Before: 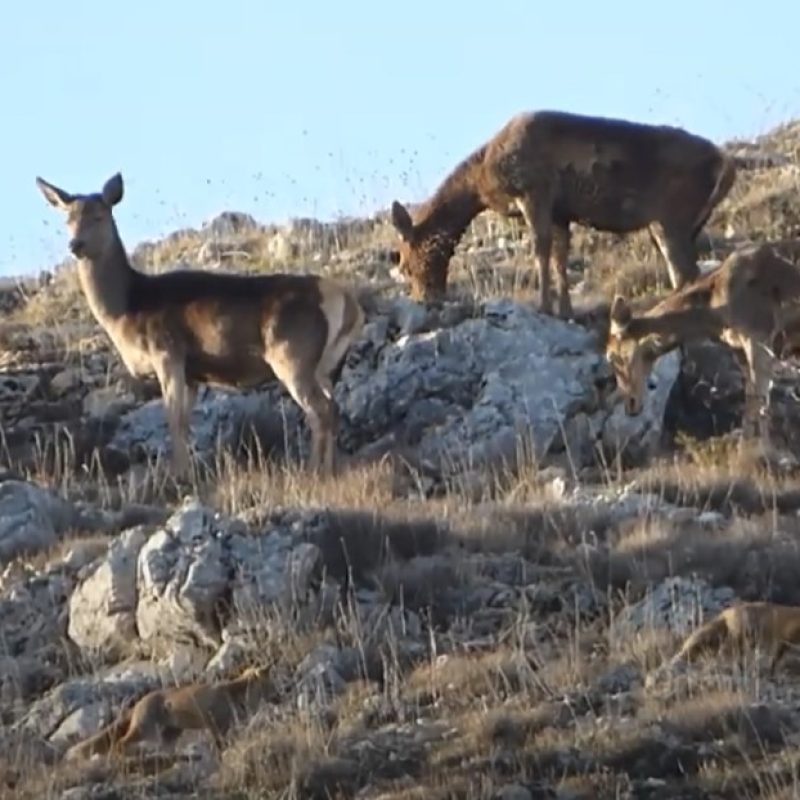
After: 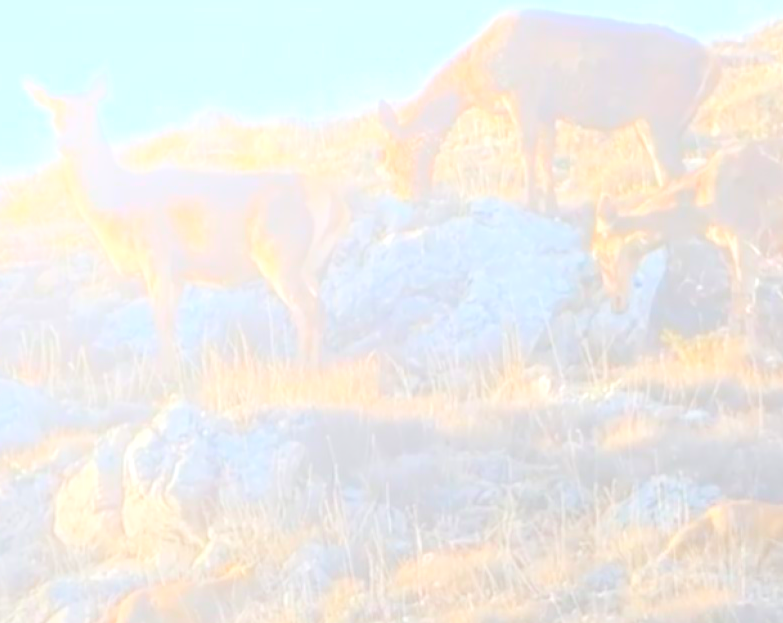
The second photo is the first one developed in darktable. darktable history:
bloom: size 70%, threshold 25%, strength 70%
crop and rotate: left 1.814%, top 12.818%, right 0.25%, bottom 9.225%
exposure: black level correction 0, exposure 0.5 EV, compensate highlight preservation false
local contrast: on, module defaults
